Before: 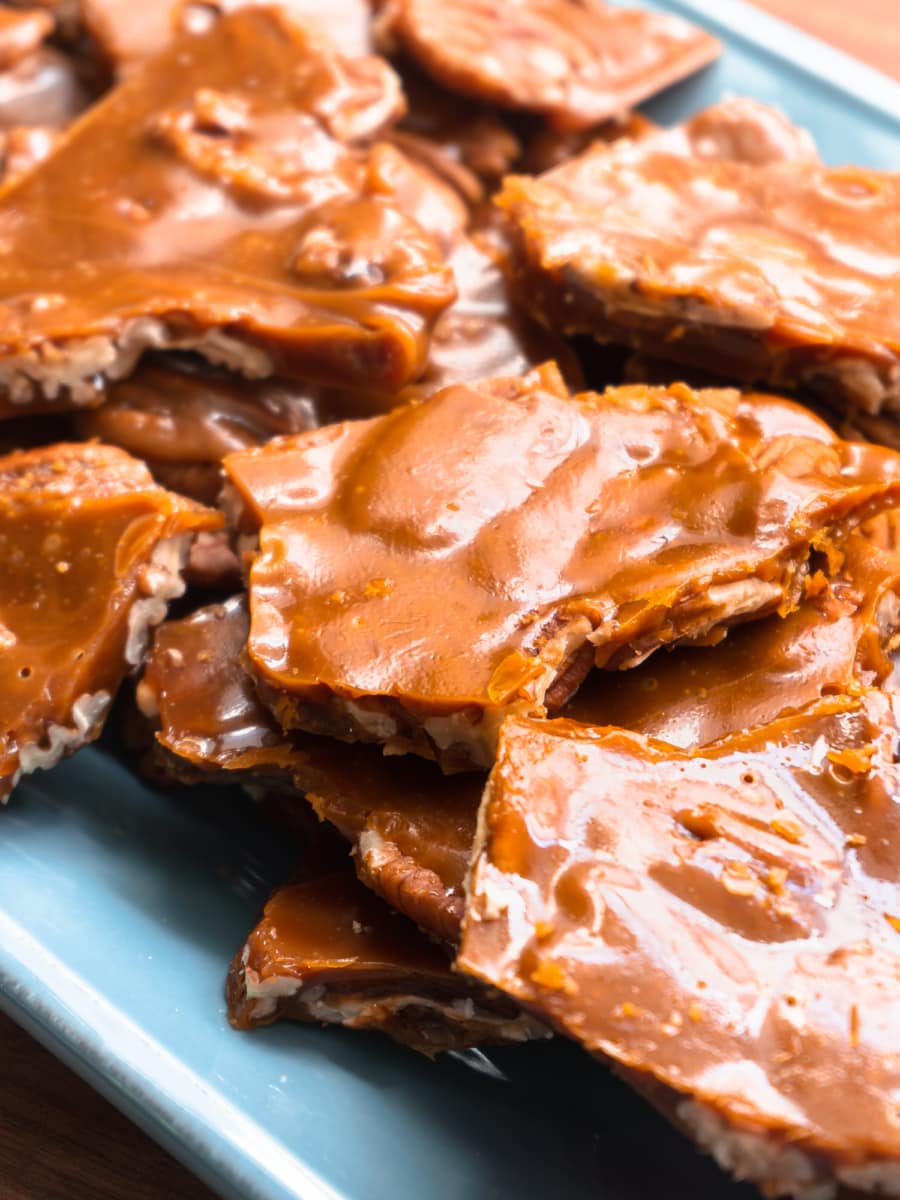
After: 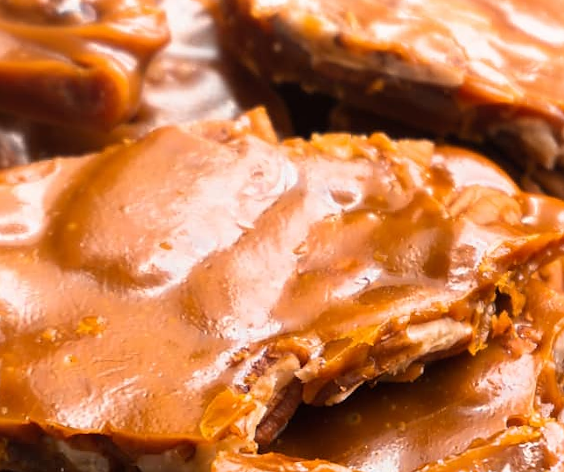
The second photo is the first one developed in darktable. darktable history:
sharpen: radius 0.969, amount 0.604
crop: left 36.005%, top 18.293%, right 0.31%, bottom 38.444%
rotate and perspective: rotation -0.013°, lens shift (vertical) -0.027, lens shift (horizontal) 0.178, crop left 0.016, crop right 0.989, crop top 0.082, crop bottom 0.918
